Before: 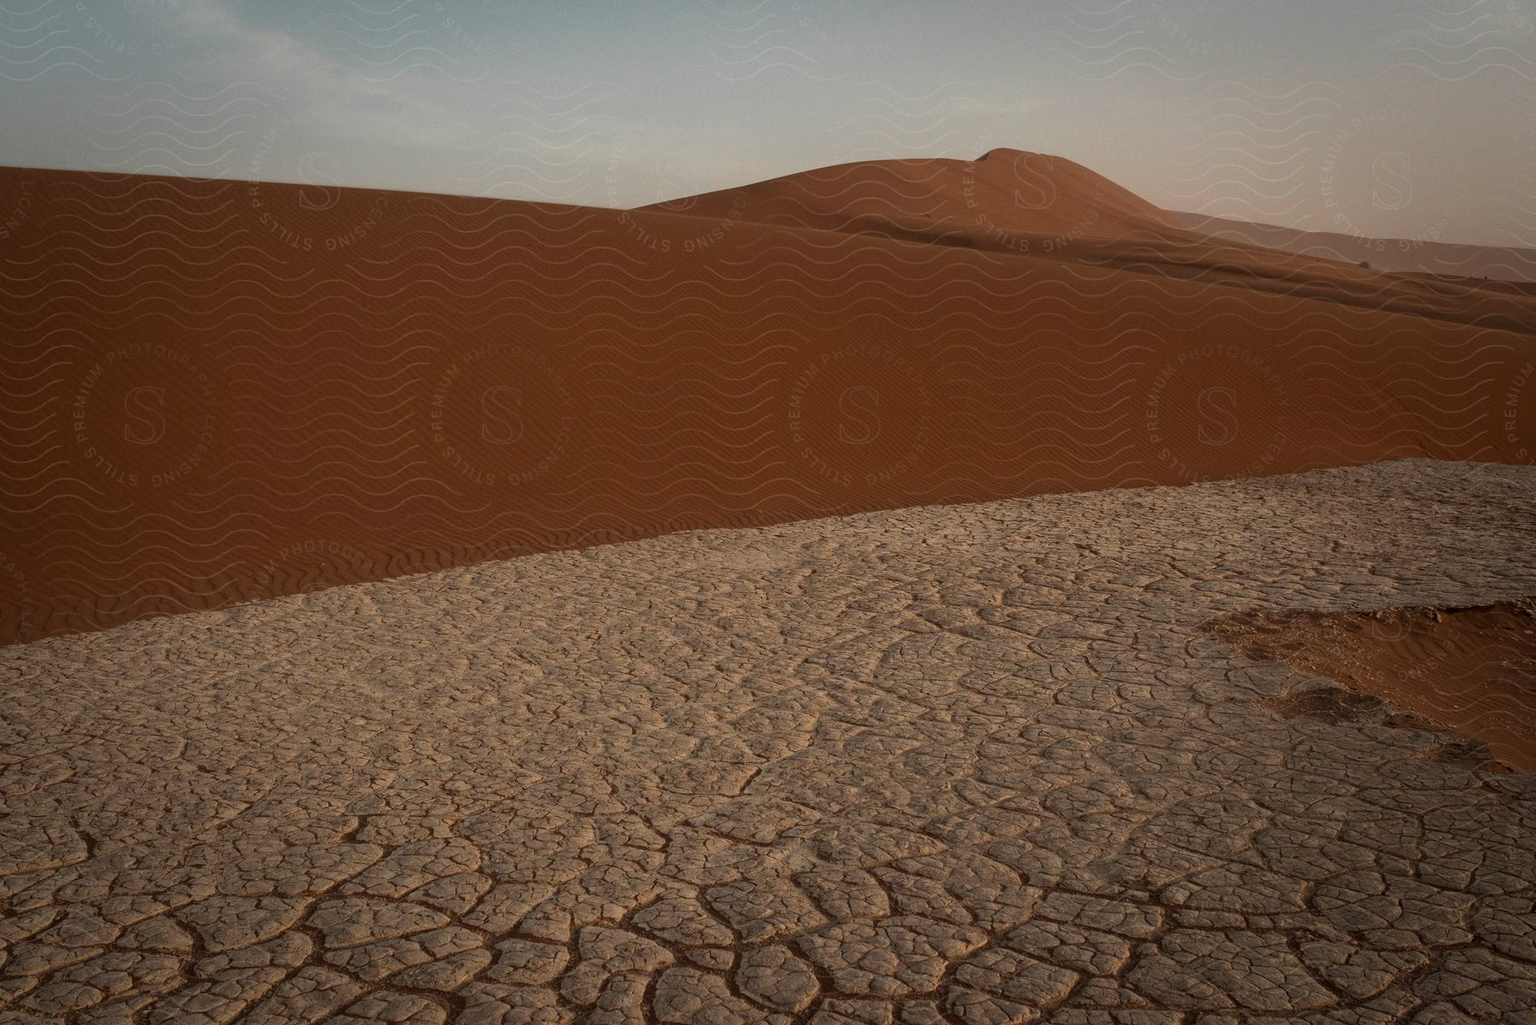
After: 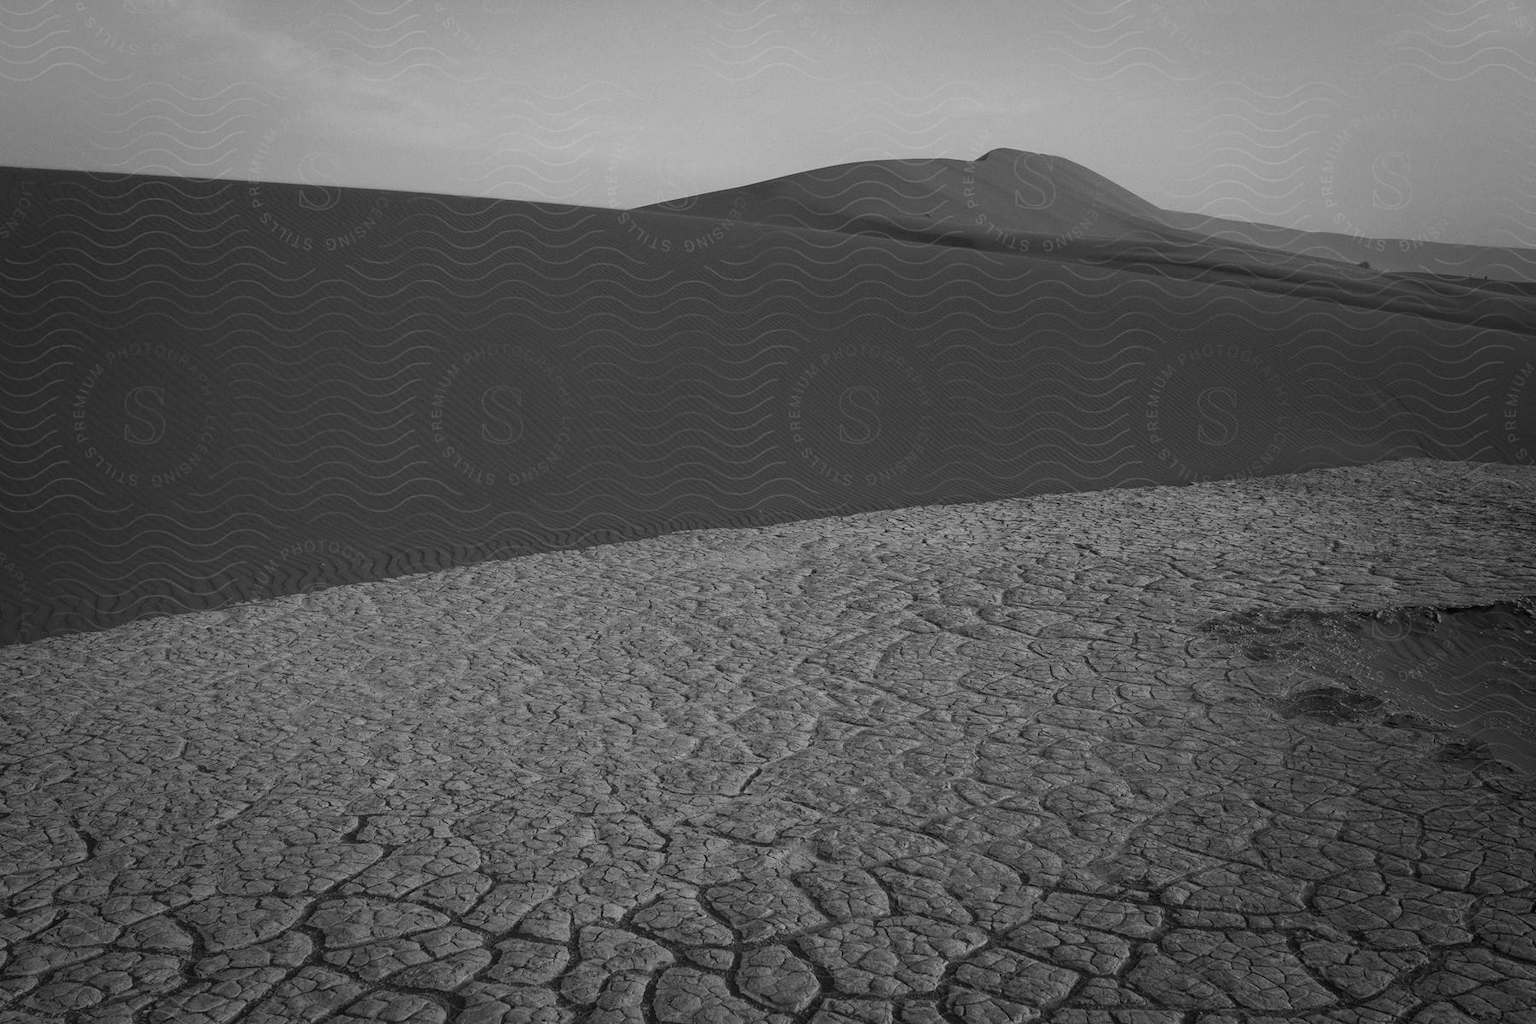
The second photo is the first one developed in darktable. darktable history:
contrast brightness saturation: contrast 0.105, brightness 0.037, saturation 0.094
tone equalizer: -7 EV 0.091 EV
color zones: curves: ch0 [(0, 0.613) (0.01, 0.613) (0.245, 0.448) (0.498, 0.529) (0.642, 0.665) (0.879, 0.777) (0.99, 0.613)]; ch1 [(0, 0) (0.143, 0) (0.286, 0) (0.429, 0) (0.571, 0) (0.714, 0) (0.857, 0)]
